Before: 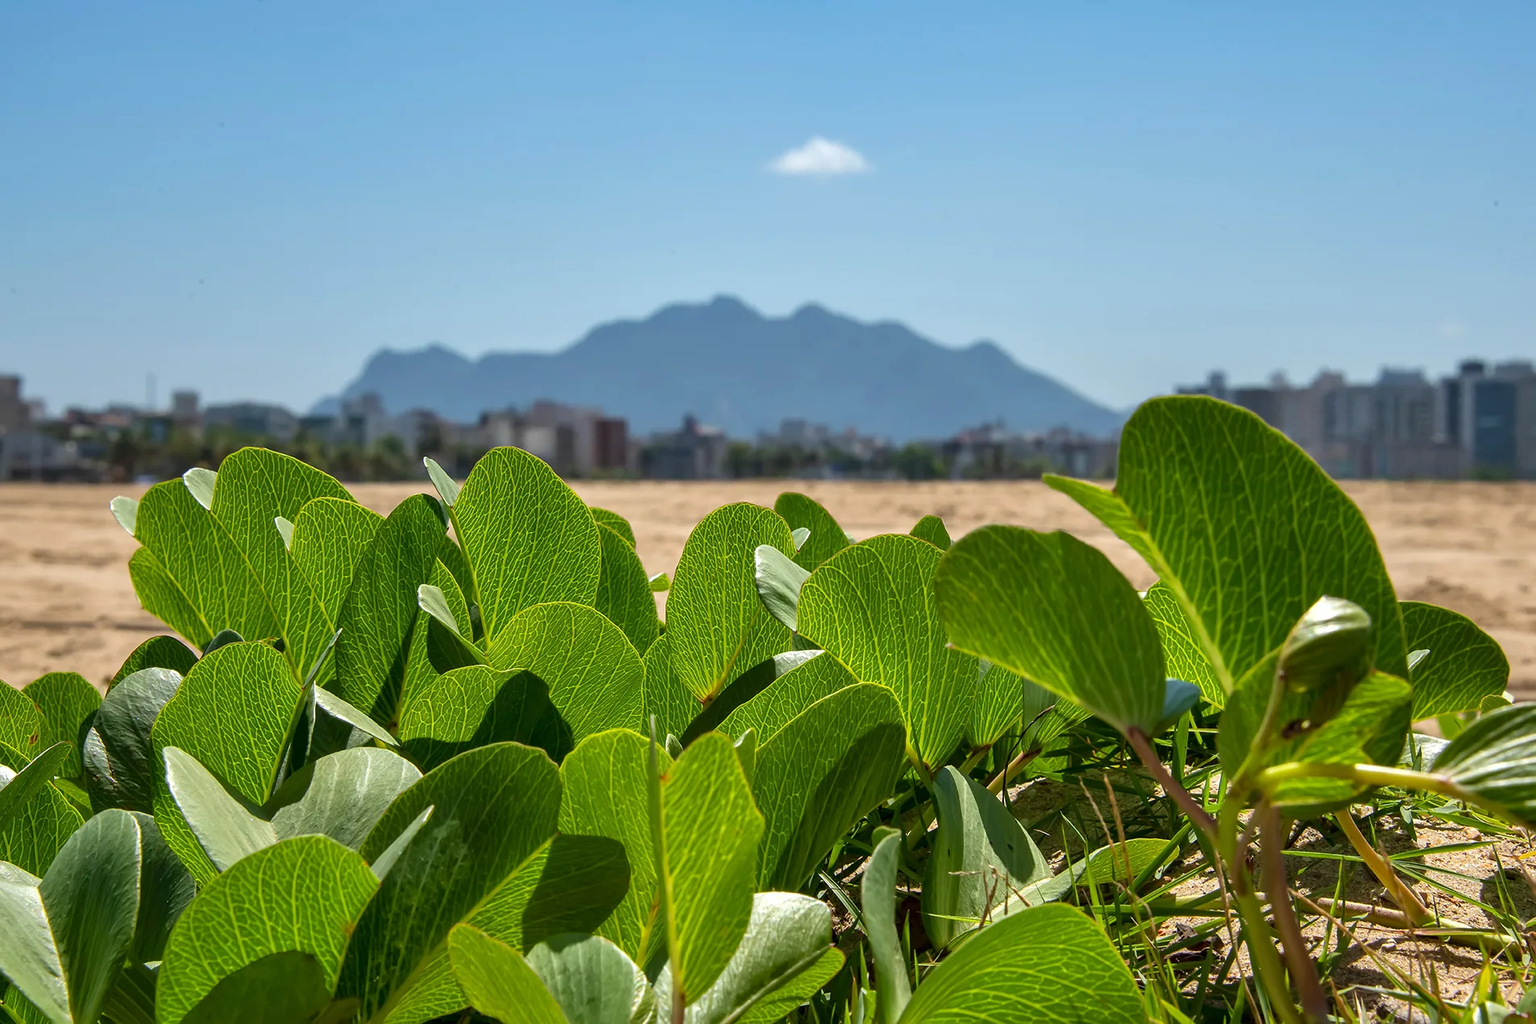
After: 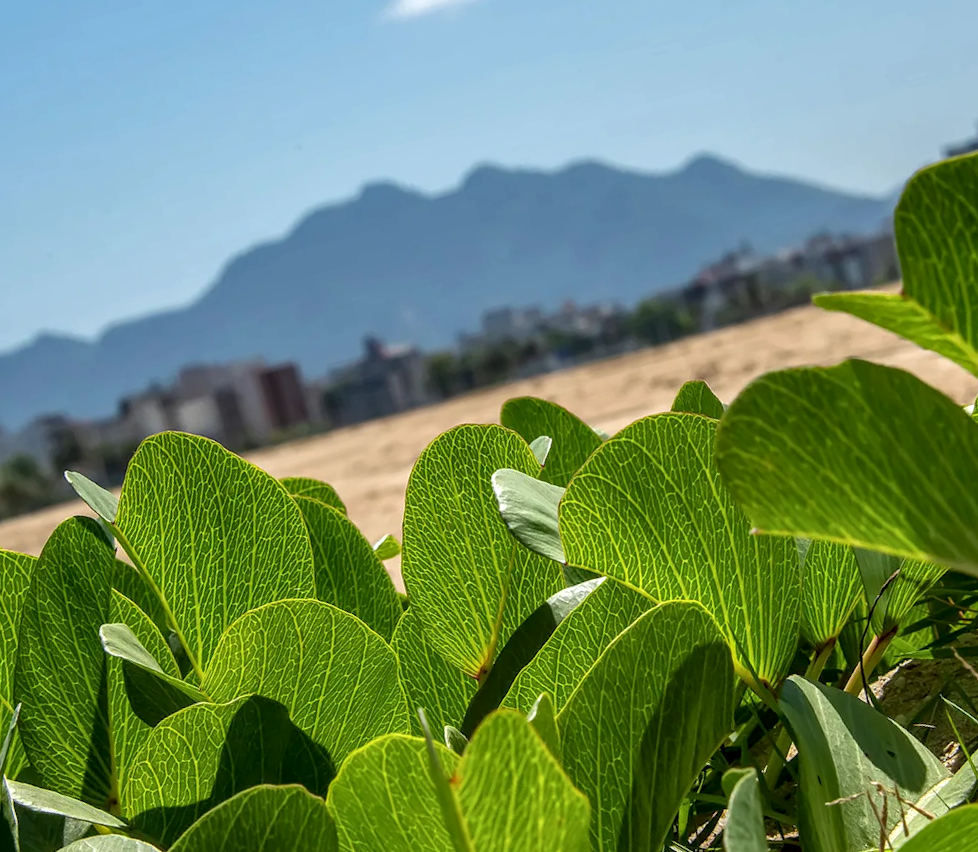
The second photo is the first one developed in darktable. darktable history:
crop: left 21.496%, right 22.254%
rotate and perspective: rotation -14.8°, crop left 0.1, crop right 0.903, crop top 0.25, crop bottom 0.748
local contrast: on, module defaults
